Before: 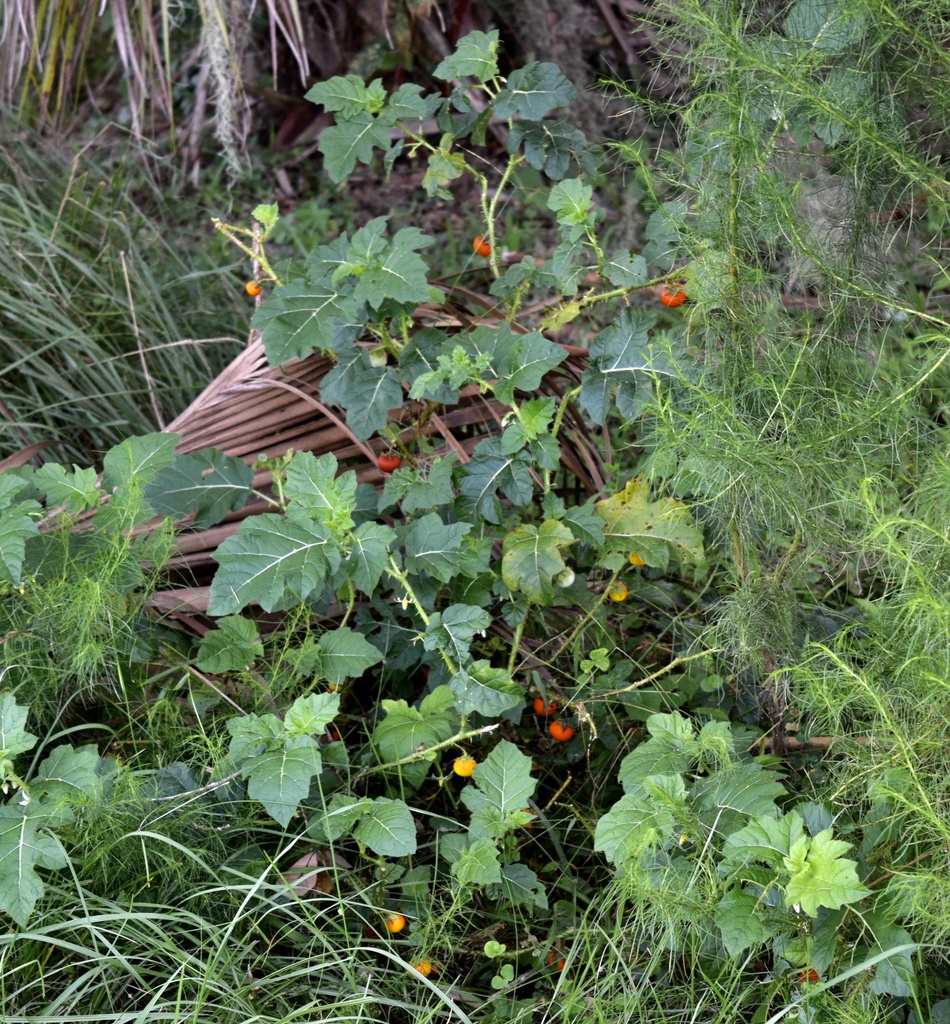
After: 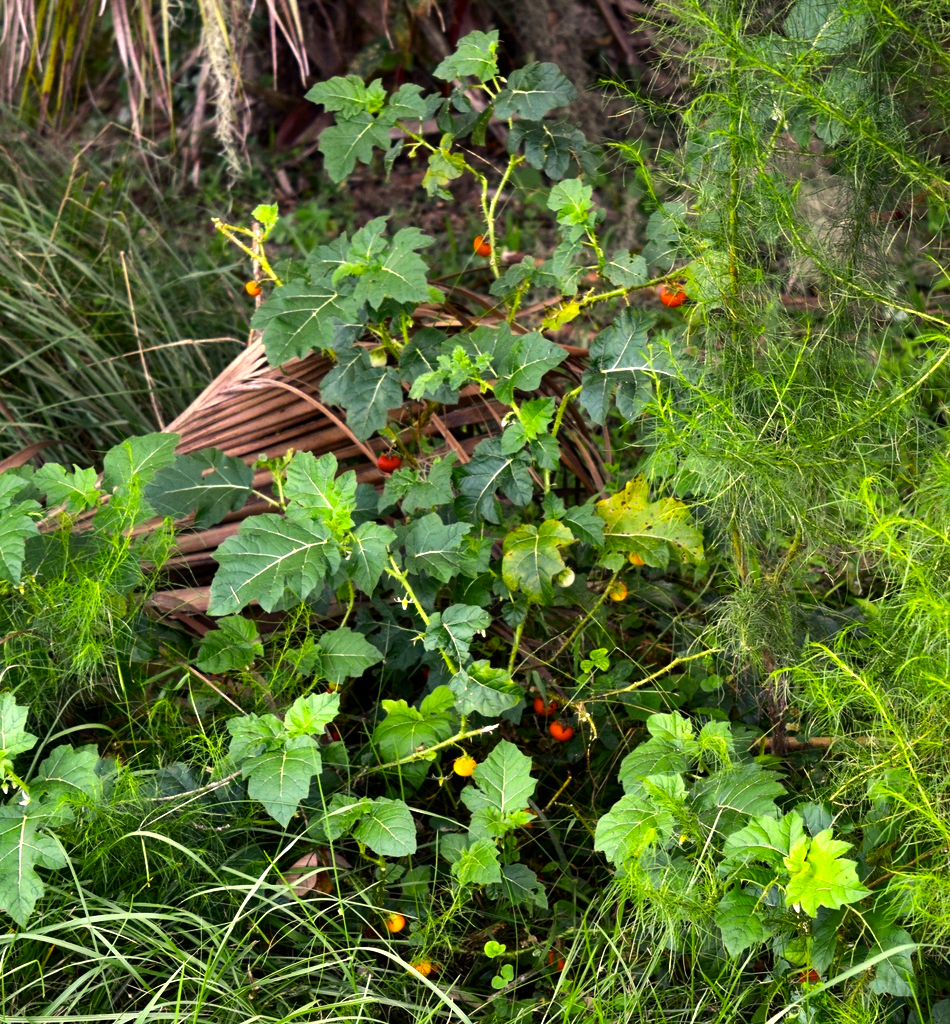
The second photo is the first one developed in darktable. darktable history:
color correction: highlights a* 2.66, highlights b* 22.92
tone equalizer: -8 EV -0.408 EV, -7 EV -0.389 EV, -6 EV -0.316 EV, -5 EV -0.251 EV, -3 EV 0.222 EV, -2 EV 0.348 EV, -1 EV 0.387 EV, +0 EV 0.396 EV, edges refinement/feathering 500, mask exposure compensation -1.57 EV, preserve details guided filter
color balance rgb: perceptual saturation grading › global saturation 19.524%, perceptual brilliance grading › global brilliance 15.096%, perceptual brilliance grading › shadows -35.68%, contrast -10.293%
exposure: exposure -0.116 EV, compensate highlight preservation false
